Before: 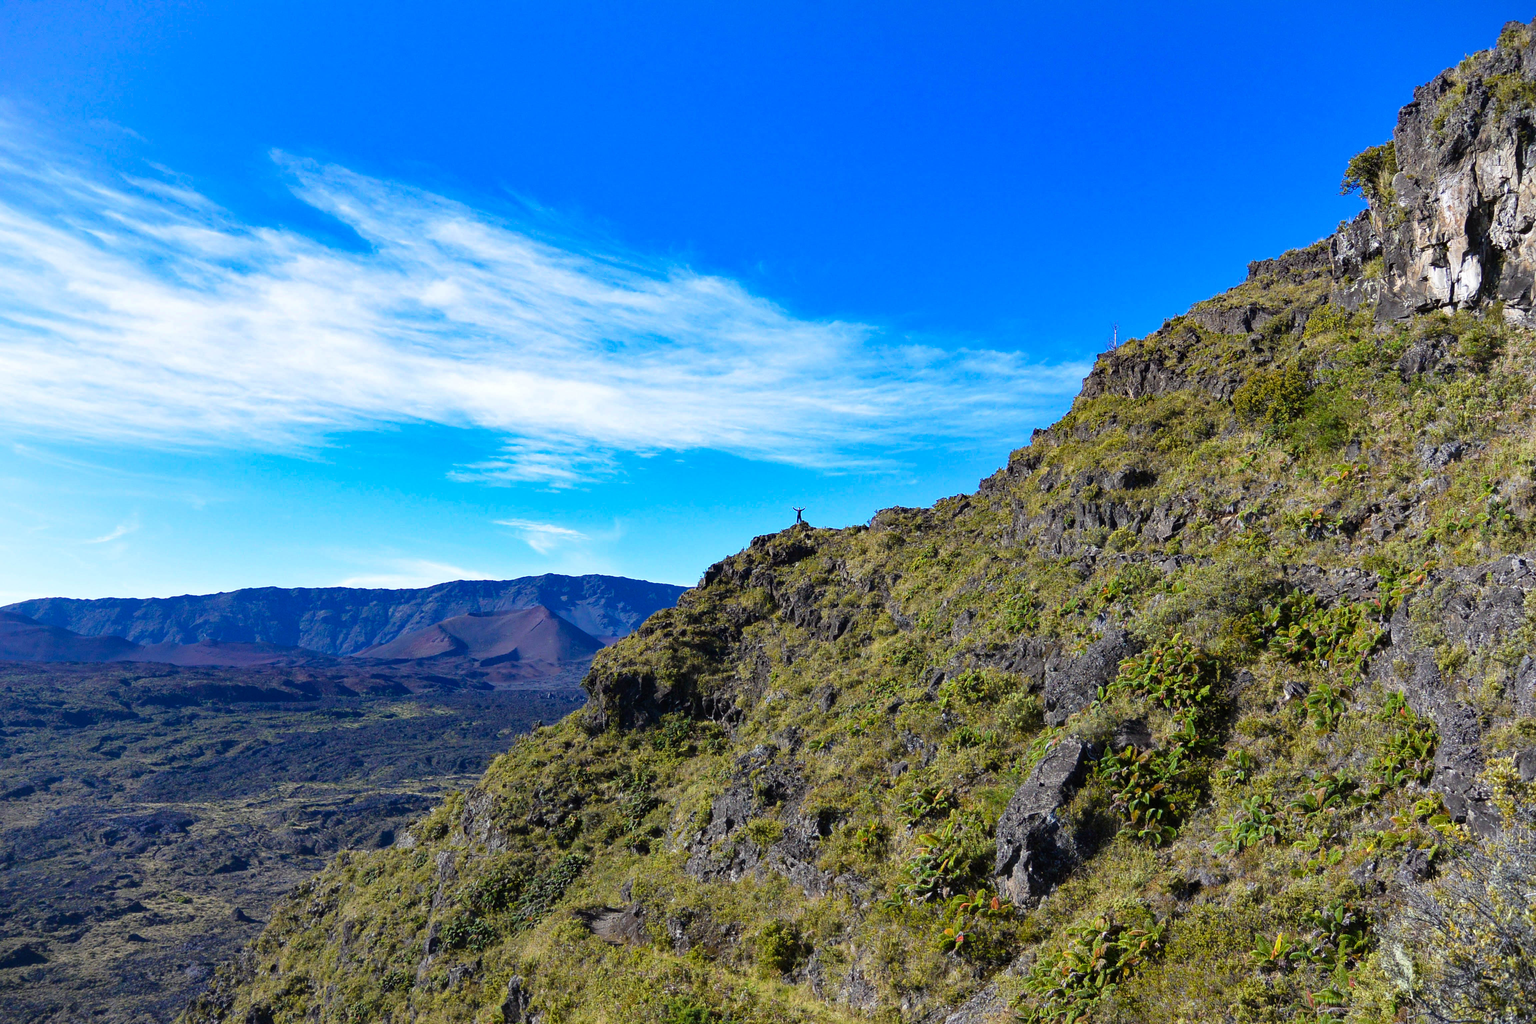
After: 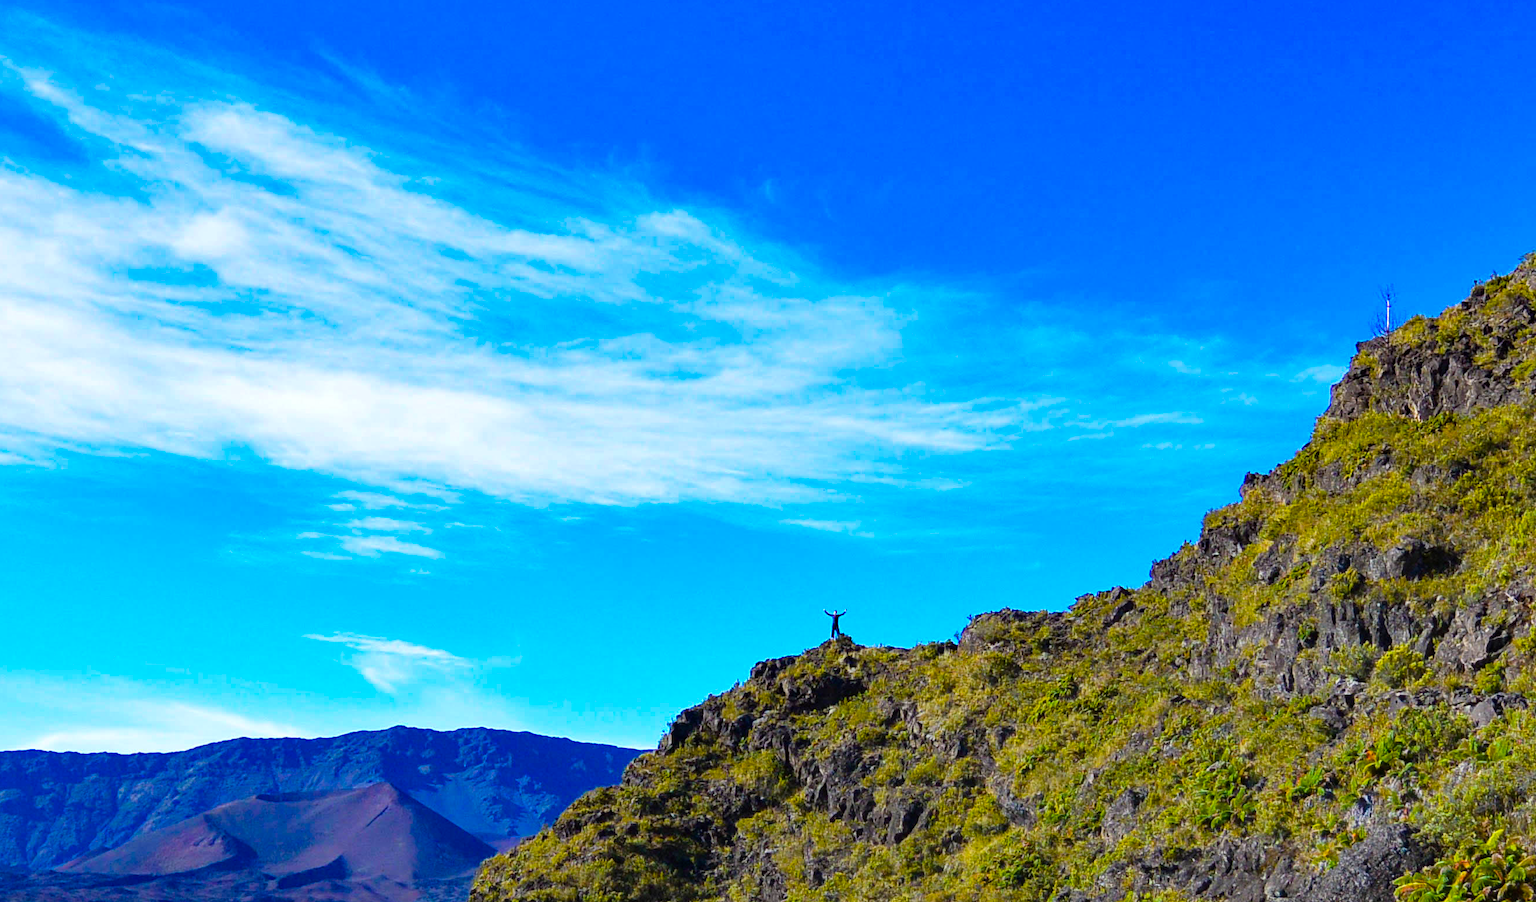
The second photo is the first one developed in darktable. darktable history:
crop: left 20.932%, top 15.471%, right 21.848%, bottom 34.081%
color balance rgb: linear chroma grading › global chroma 15%, perceptual saturation grading › global saturation 30%
